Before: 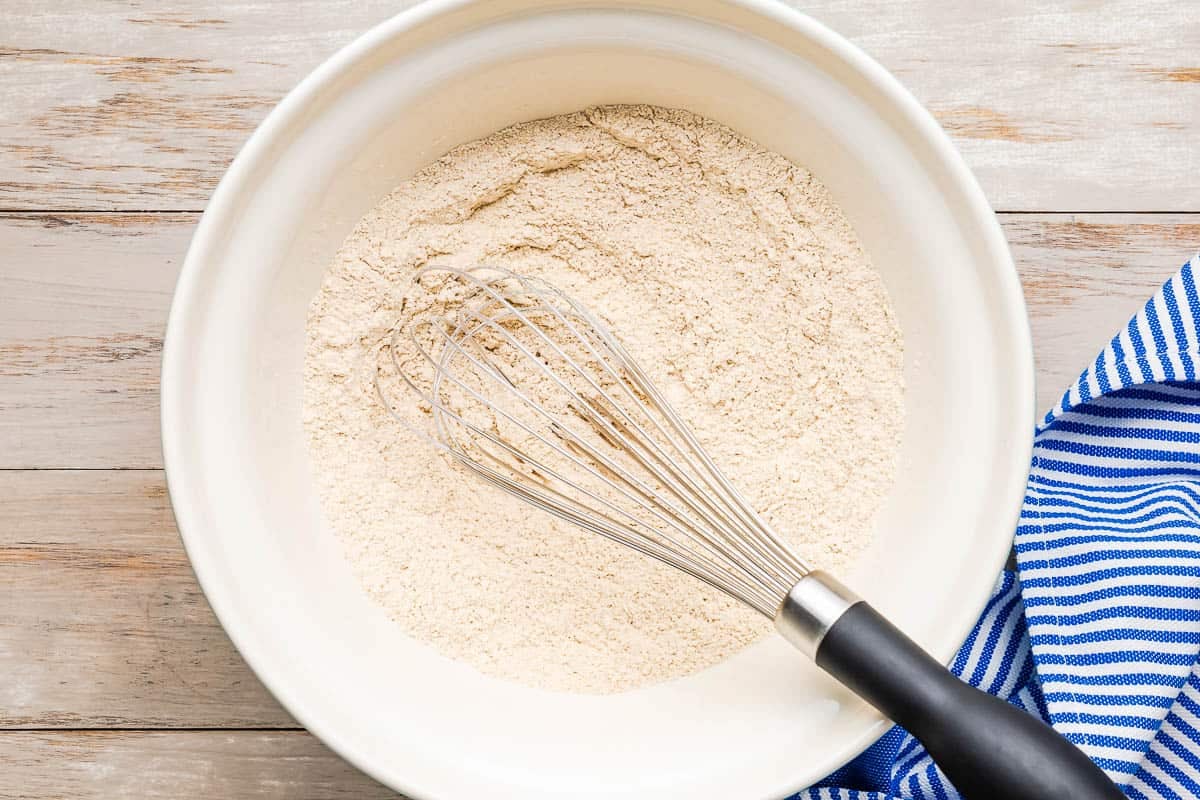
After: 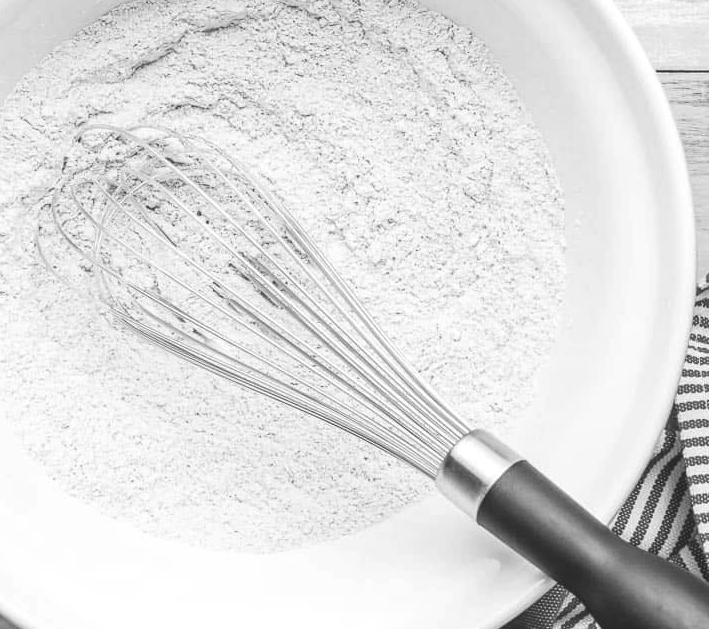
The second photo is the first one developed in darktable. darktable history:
contrast brightness saturation: contrast -0.15, brightness 0.05, saturation -0.12
local contrast: detail 110%
monochrome: on, module defaults
tone equalizer: -8 EV -0.417 EV, -7 EV -0.389 EV, -6 EV -0.333 EV, -5 EV -0.222 EV, -3 EV 0.222 EV, -2 EV 0.333 EV, -1 EV 0.389 EV, +0 EV 0.417 EV, edges refinement/feathering 500, mask exposure compensation -1.57 EV, preserve details no
crop and rotate: left 28.256%, top 17.734%, right 12.656%, bottom 3.573%
